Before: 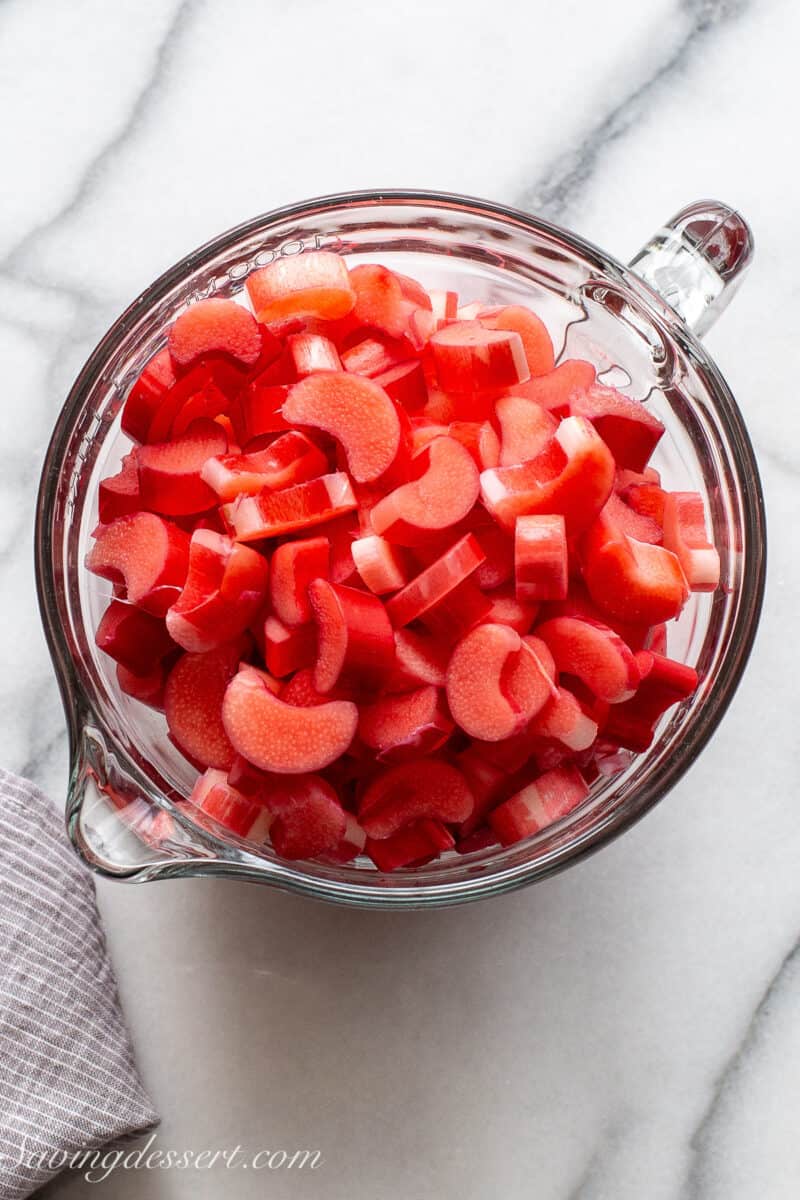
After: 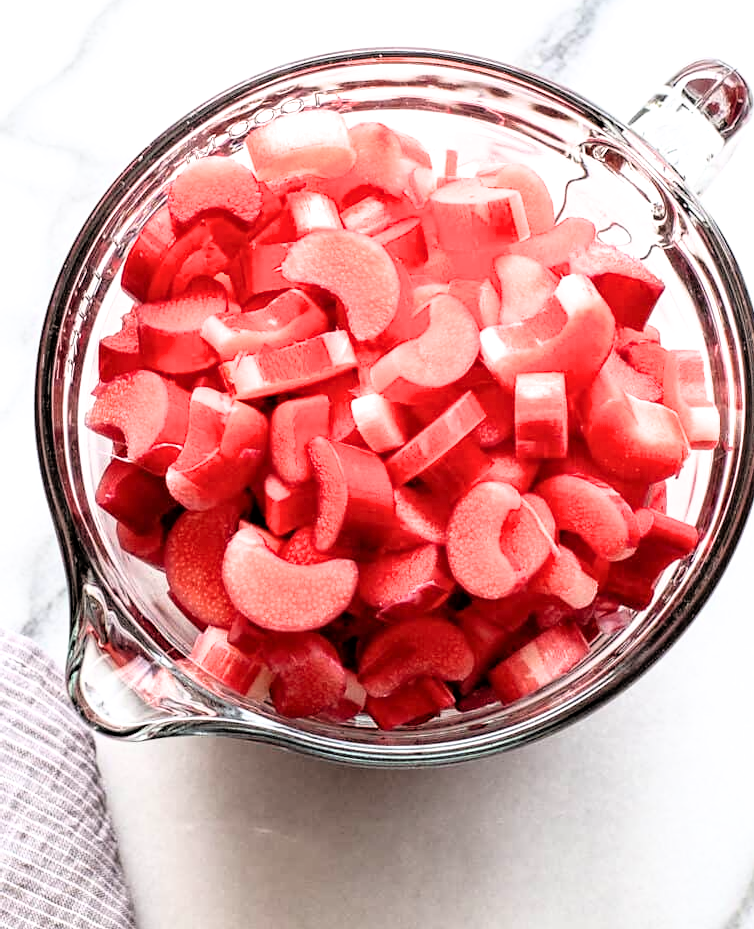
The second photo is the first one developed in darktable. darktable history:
crop and rotate: angle 0.043°, top 11.791%, right 5.58%, bottom 10.645%
exposure: exposure 0.742 EV, compensate highlight preservation false
filmic rgb: black relative exposure -3.73 EV, white relative exposure 2.77 EV, dynamic range scaling -4.88%, hardness 3.05, color science v6 (2022)
contrast equalizer: y [[0.502, 0.505, 0.512, 0.529, 0.564, 0.588], [0.5 ×6], [0.502, 0.505, 0.512, 0.529, 0.564, 0.588], [0, 0.001, 0.001, 0.004, 0.008, 0.011], [0, 0.001, 0.001, 0.004, 0.008, 0.011]]
